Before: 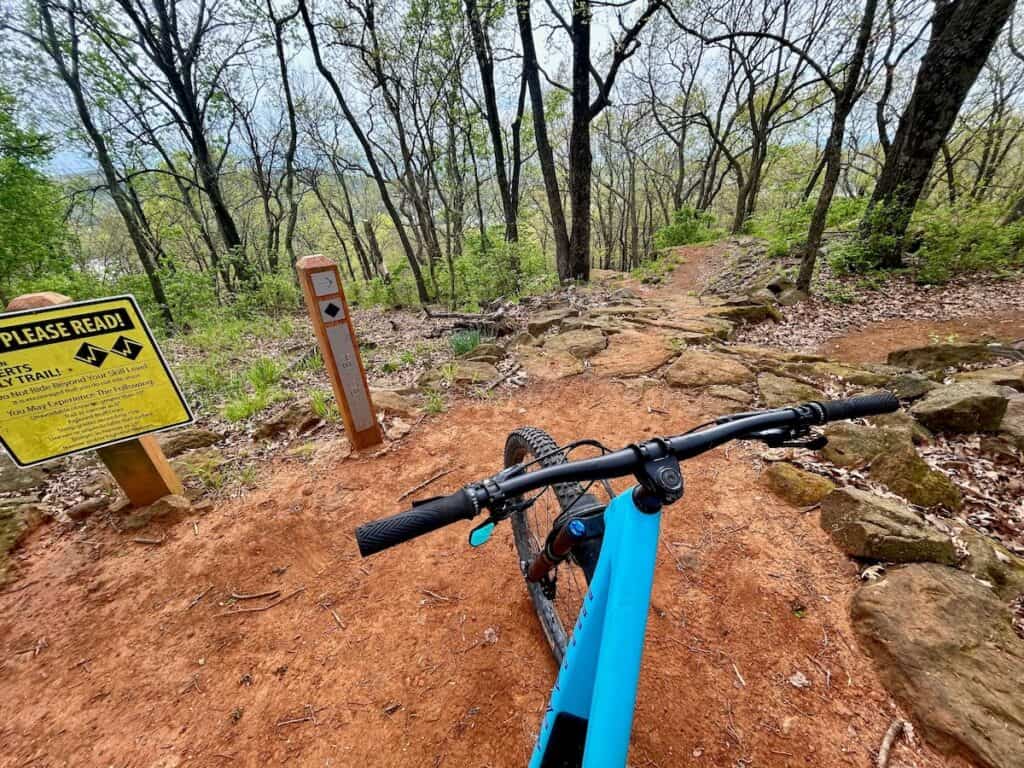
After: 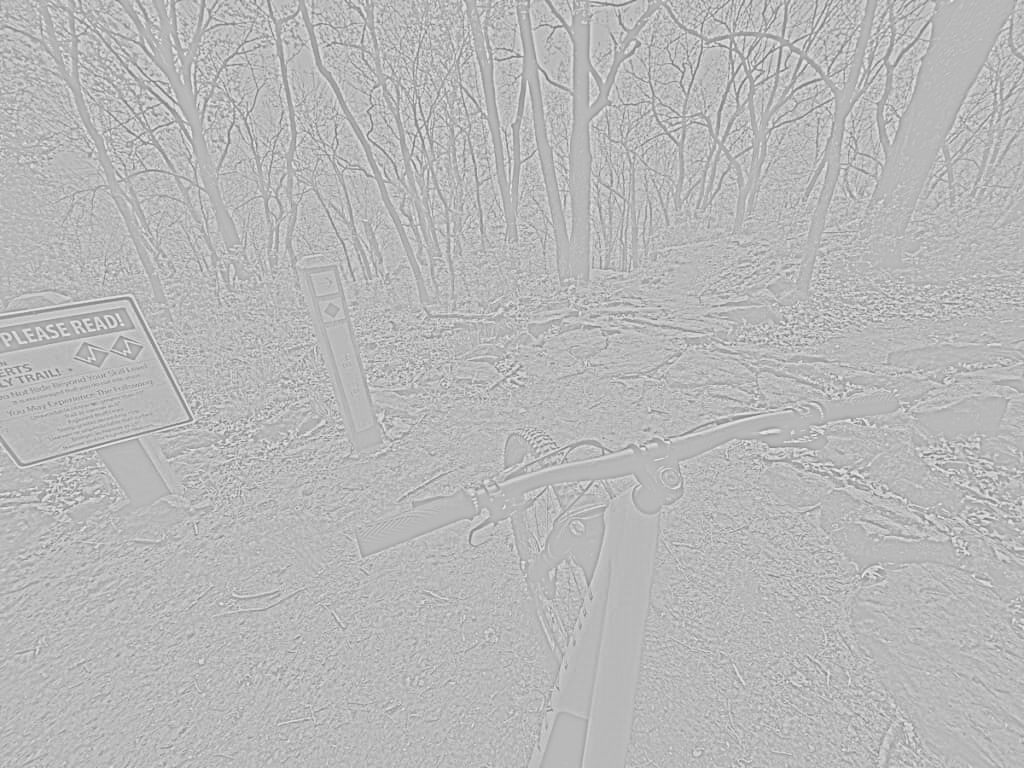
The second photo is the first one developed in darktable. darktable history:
graduated density: rotation -0.352°, offset 57.64
local contrast: mode bilateral grid, contrast 20, coarseness 50, detail 120%, midtone range 0.2
highpass: sharpness 5.84%, contrast boost 8.44%
exposure: black level correction -0.071, exposure 0.5 EV, compensate highlight preservation false
rgb curve: curves: ch0 [(0, 0) (0.21, 0.15) (0.24, 0.21) (0.5, 0.75) (0.75, 0.96) (0.89, 0.99) (1, 1)]; ch1 [(0, 0.02) (0.21, 0.13) (0.25, 0.2) (0.5, 0.67) (0.75, 0.9) (0.89, 0.97) (1, 1)]; ch2 [(0, 0.02) (0.21, 0.13) (0.25, 0.2) (0.5, 0.67) (0.75, 0.9) (0.89, 0.97) (1, 1)], compensate middle gray true
